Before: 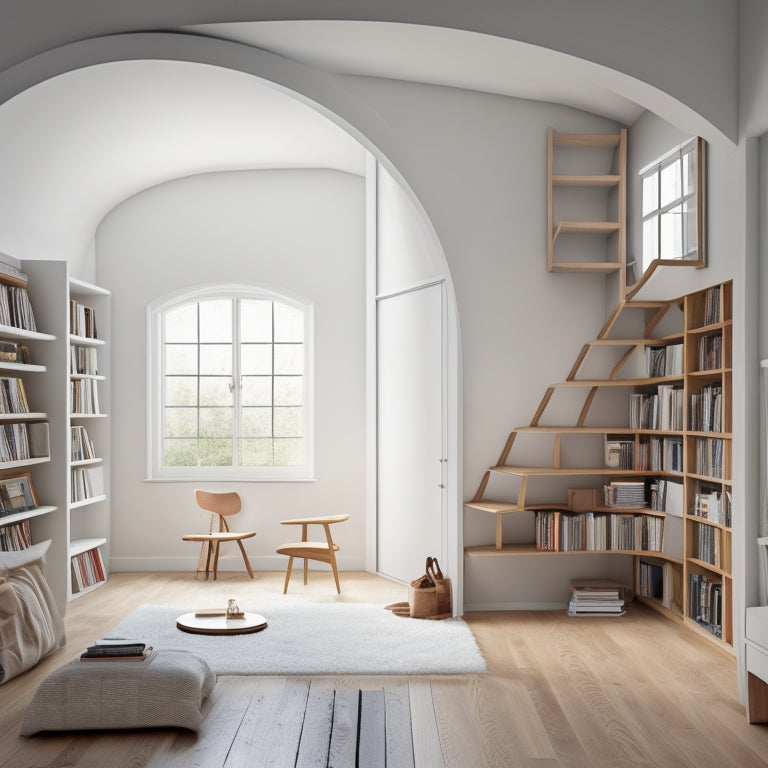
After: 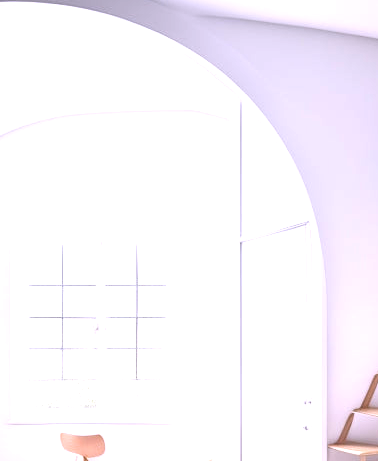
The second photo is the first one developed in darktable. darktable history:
crop: left 17.835%, top 7.675%, right 32.881%, bottom 32.213%
tone equalizer: -8 EV 0.001 EV, -7 EV -0.004 EV, -6 EV 0.009 EV, -5 EV 0.032 EV, -4 EV 0.276 EV, -3 EV 0.644 EV, -2 EV 0.584 EV, -1 EV 0.187 EV, +0 EV 0.024 EV
exposure: black level correction 0, exposure 1 EV, compensate highlight preservation false
white balance: red 1.042, blue 1.17
